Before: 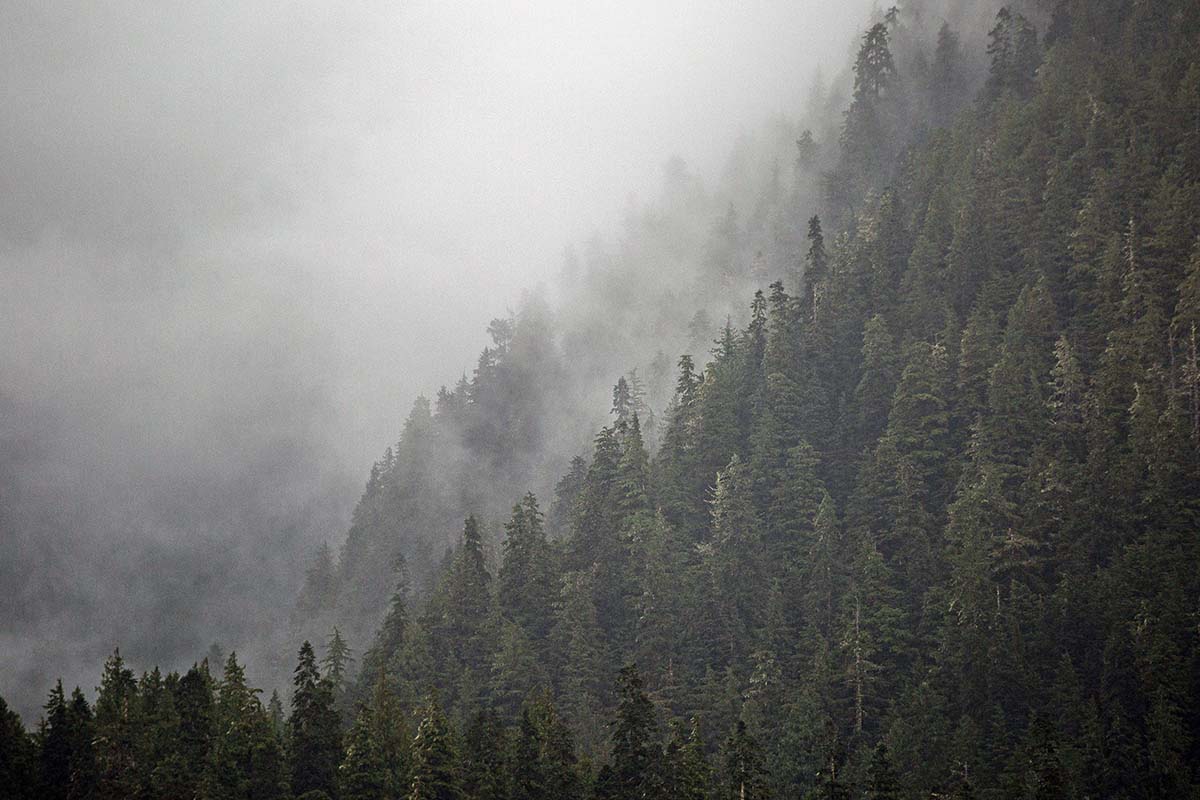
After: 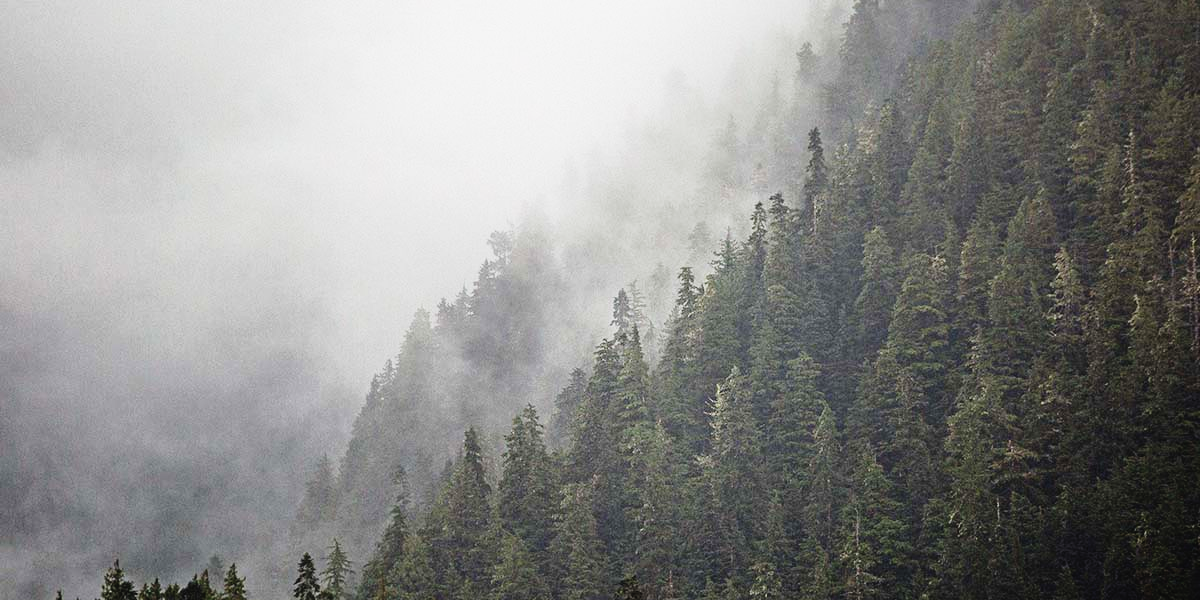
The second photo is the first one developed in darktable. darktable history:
crop: top 11.025%, bottom 13.965%
tone curve: curves: ch0 [(0, 0.023) (0.087, 0.065) (0.184, 0.168) (0.45, 0.54) (0.57, 0.683) (0.706, 0.841) (0.877, 0.948) (1, 0.984)]; ch1 [(0, 0) (0.388, 0.369) (0.447, 0.447) (0.505, 0.5) (0.534, 0.535) (0.563, 0.563) (0.579, 0.59) (0.644, 0.663) (1, 1)]; ch2 [(0, 0) (0.301, 0.259) (0.385, 0.395) (0.492, 0.496) (0.518, 0.537) (0.583, 0.605) (0.673, 0.667) (1, 1)], preserve colors none
